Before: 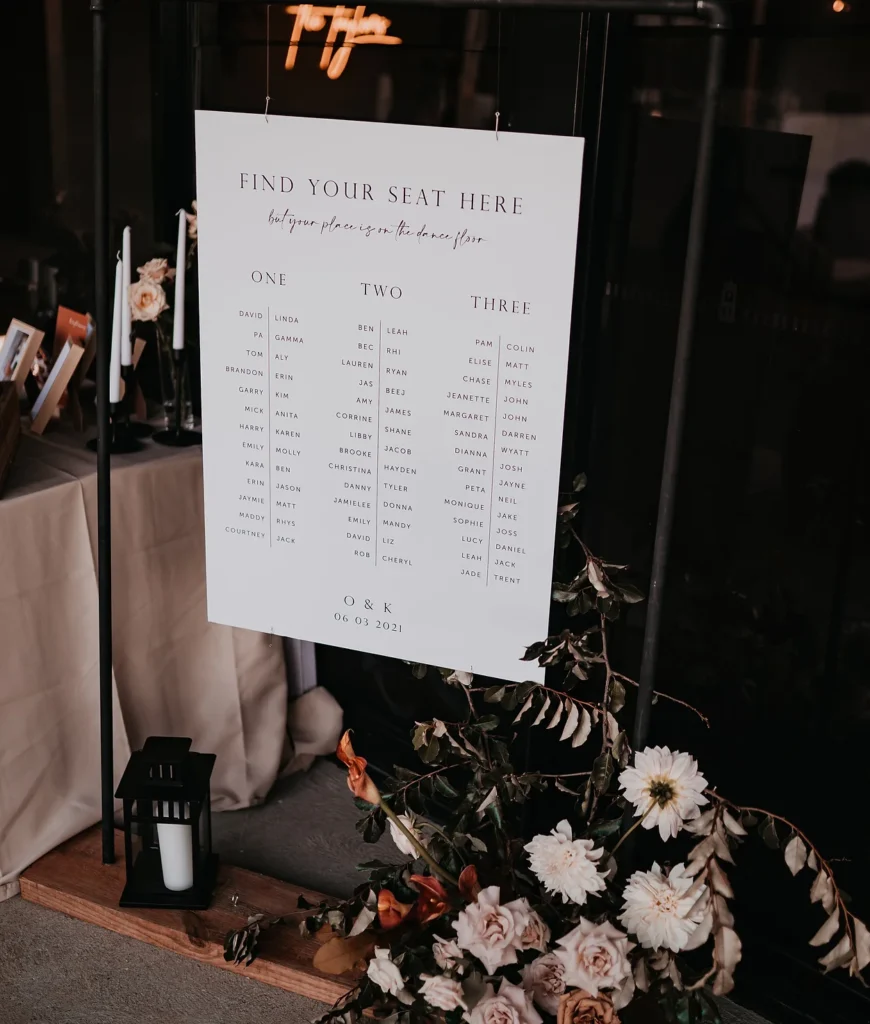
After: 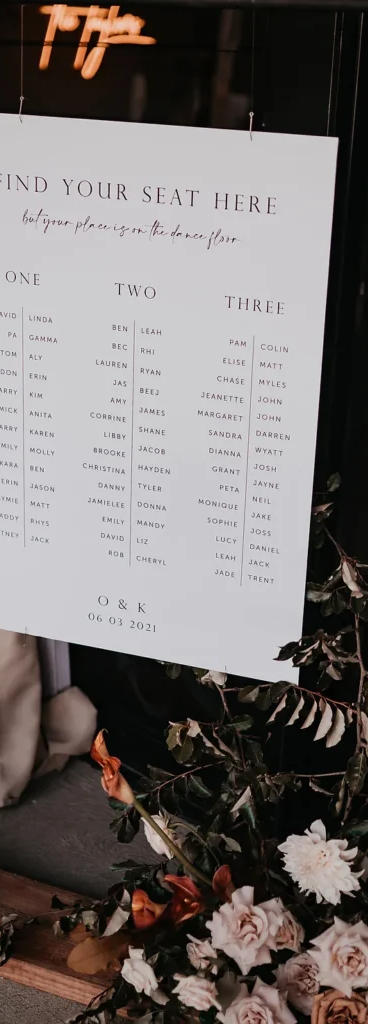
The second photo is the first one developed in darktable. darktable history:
crop: left 28.276%, right 29.343%
